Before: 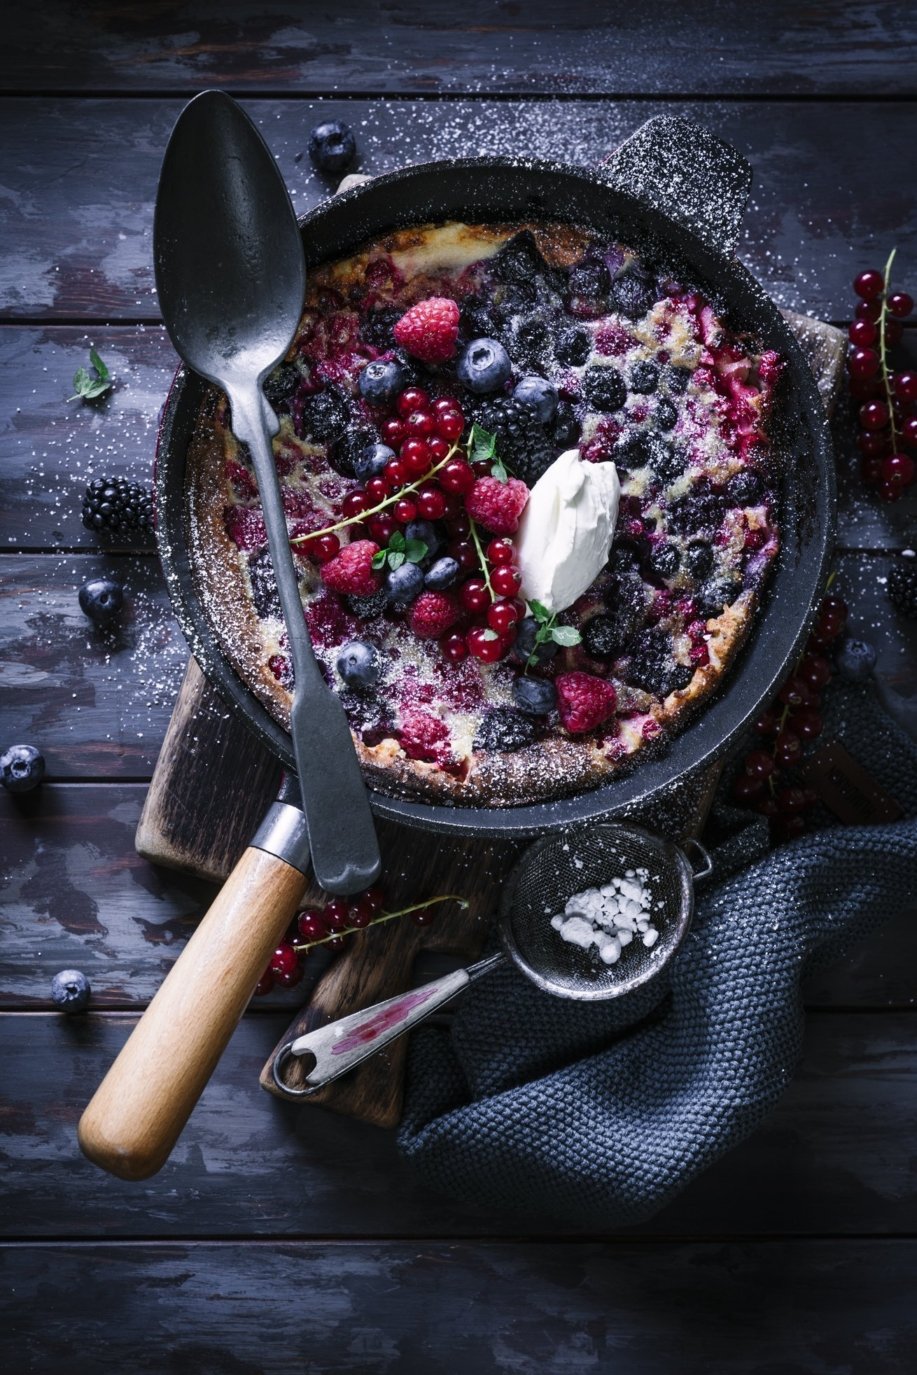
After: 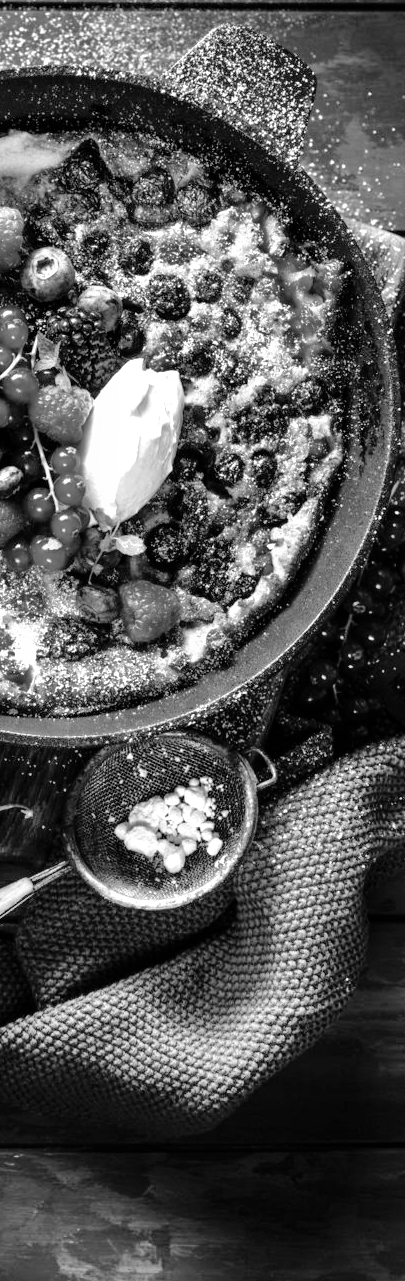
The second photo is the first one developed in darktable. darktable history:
crop: left 47.628%, top 6.643%, right 7.874%
monochrome: on, module defaults
shadows and highlights: low approximation 0.01, soften with gaussian
exposure: exposure 0.6 EV, compensate highlight preservation false
tone equalizer: -7 EV 0.15 EV, -6 EV 0.6 EV, -5 EV 1.15 EV, -4 EV 1.33 EV, -3 EV 1.15 EV, -2 EV 0.6 EV, -1 EV 0.15 EV, mask exposure compensation -0.5 EV
